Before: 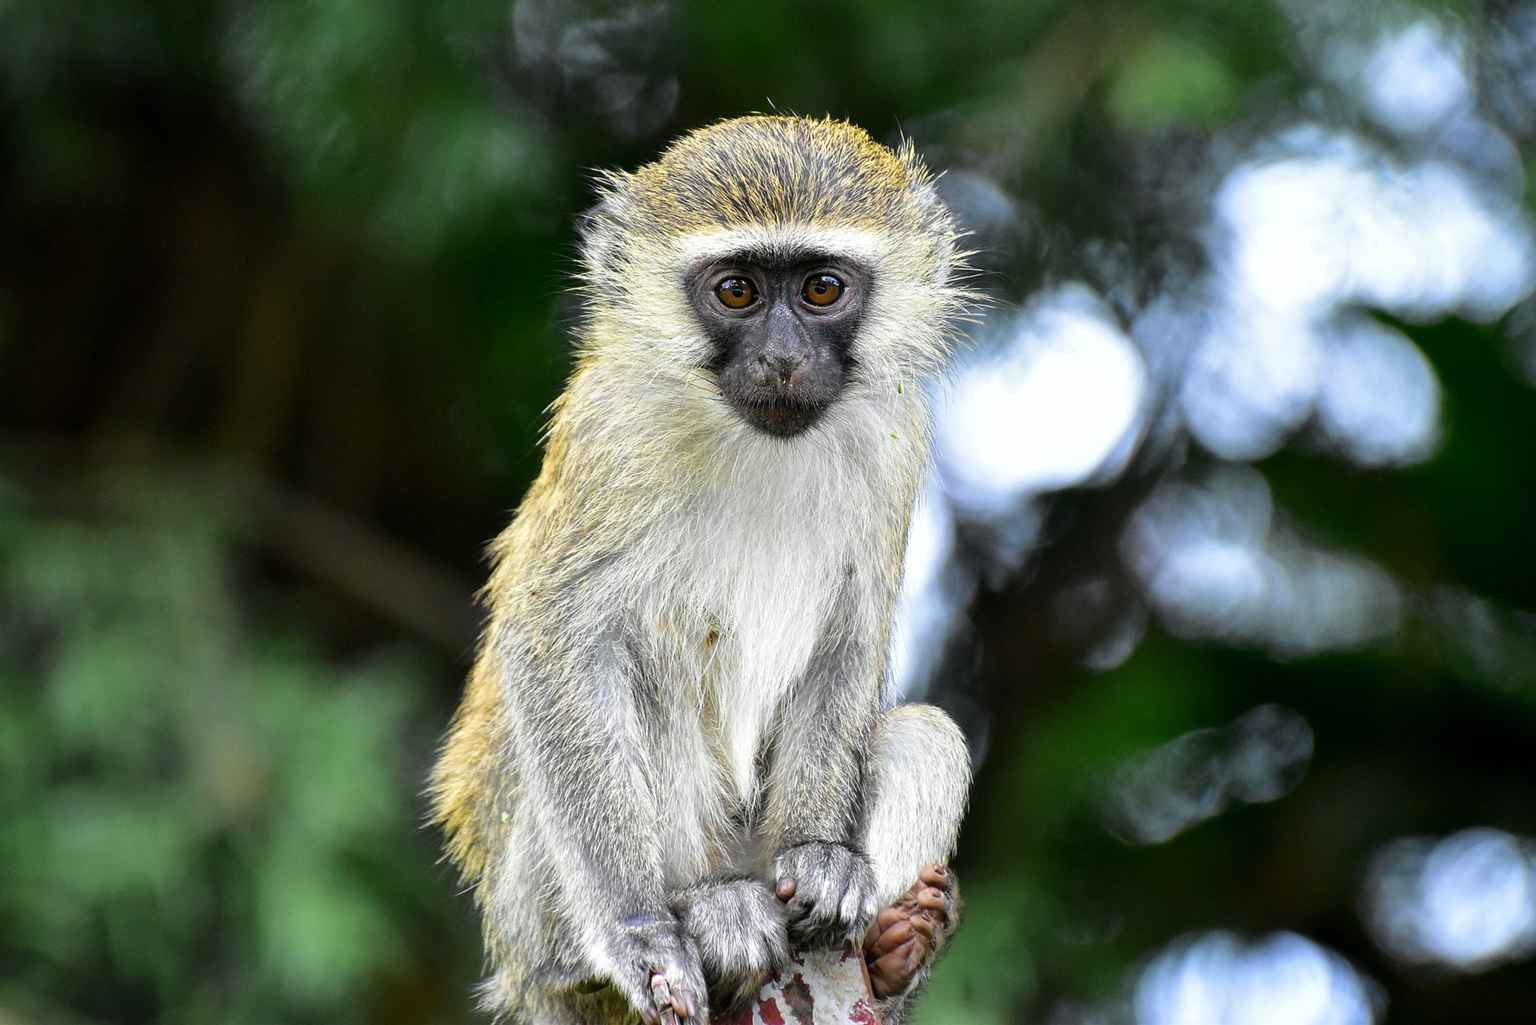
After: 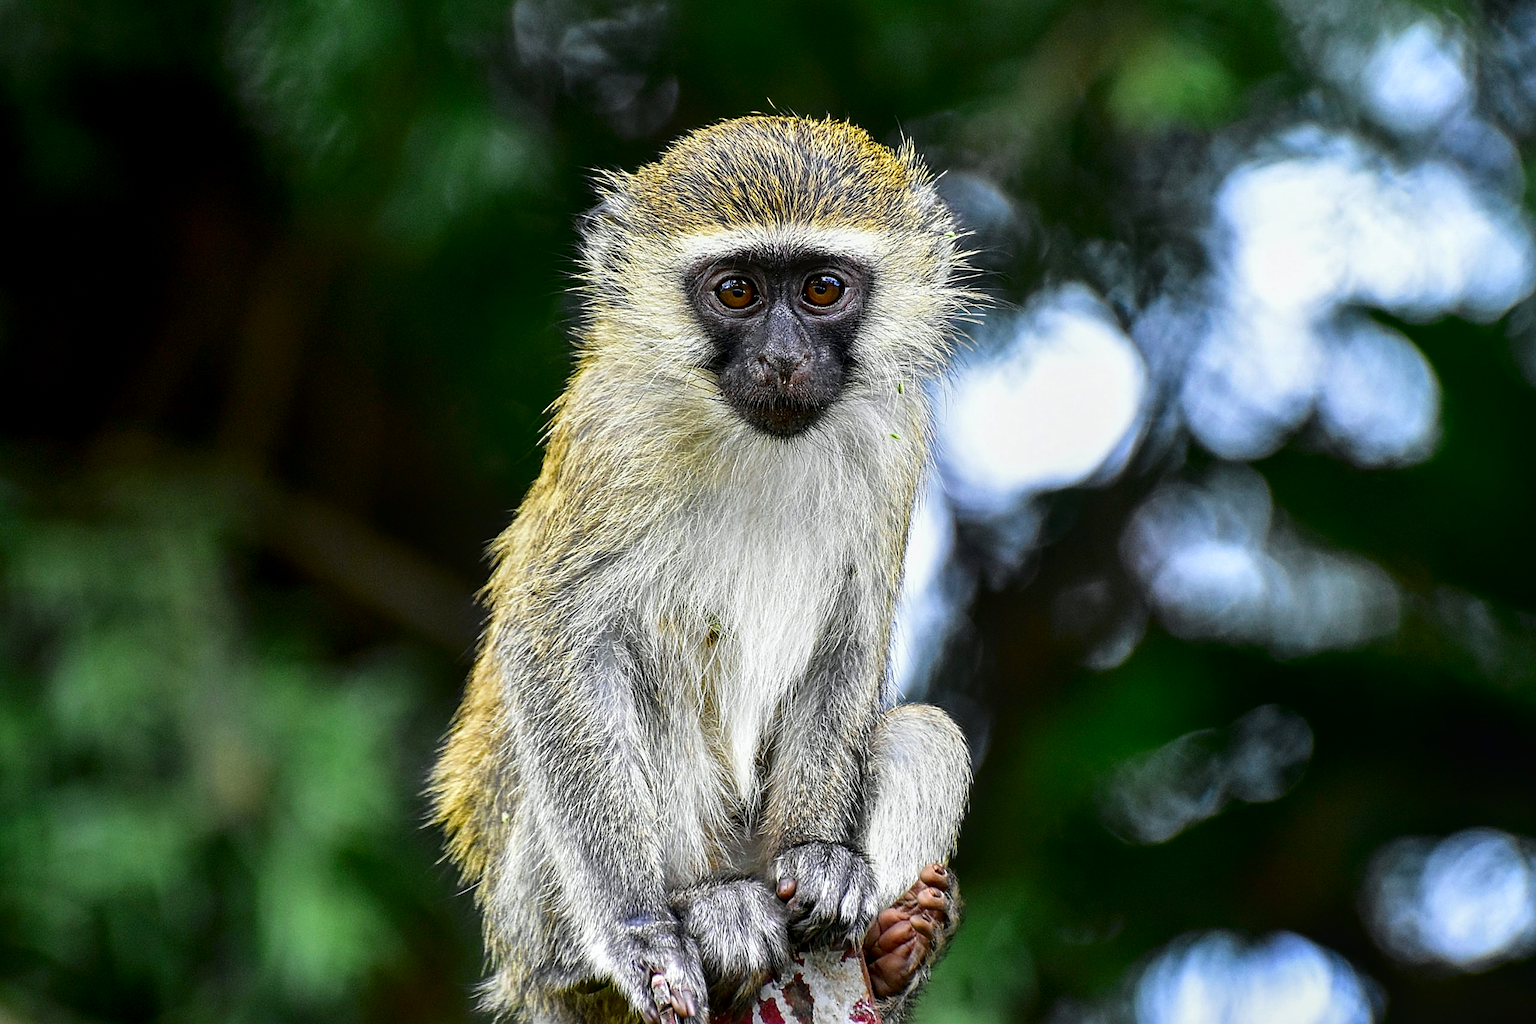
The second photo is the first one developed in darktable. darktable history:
sharpen: on, module defaults
local contrast: on, module defaults
contrast brightness saturation: contrast 0.12, brightness -0.12, saturation 0.2
exposure: exposure -0.041 EV, compensate highlight preservation false
